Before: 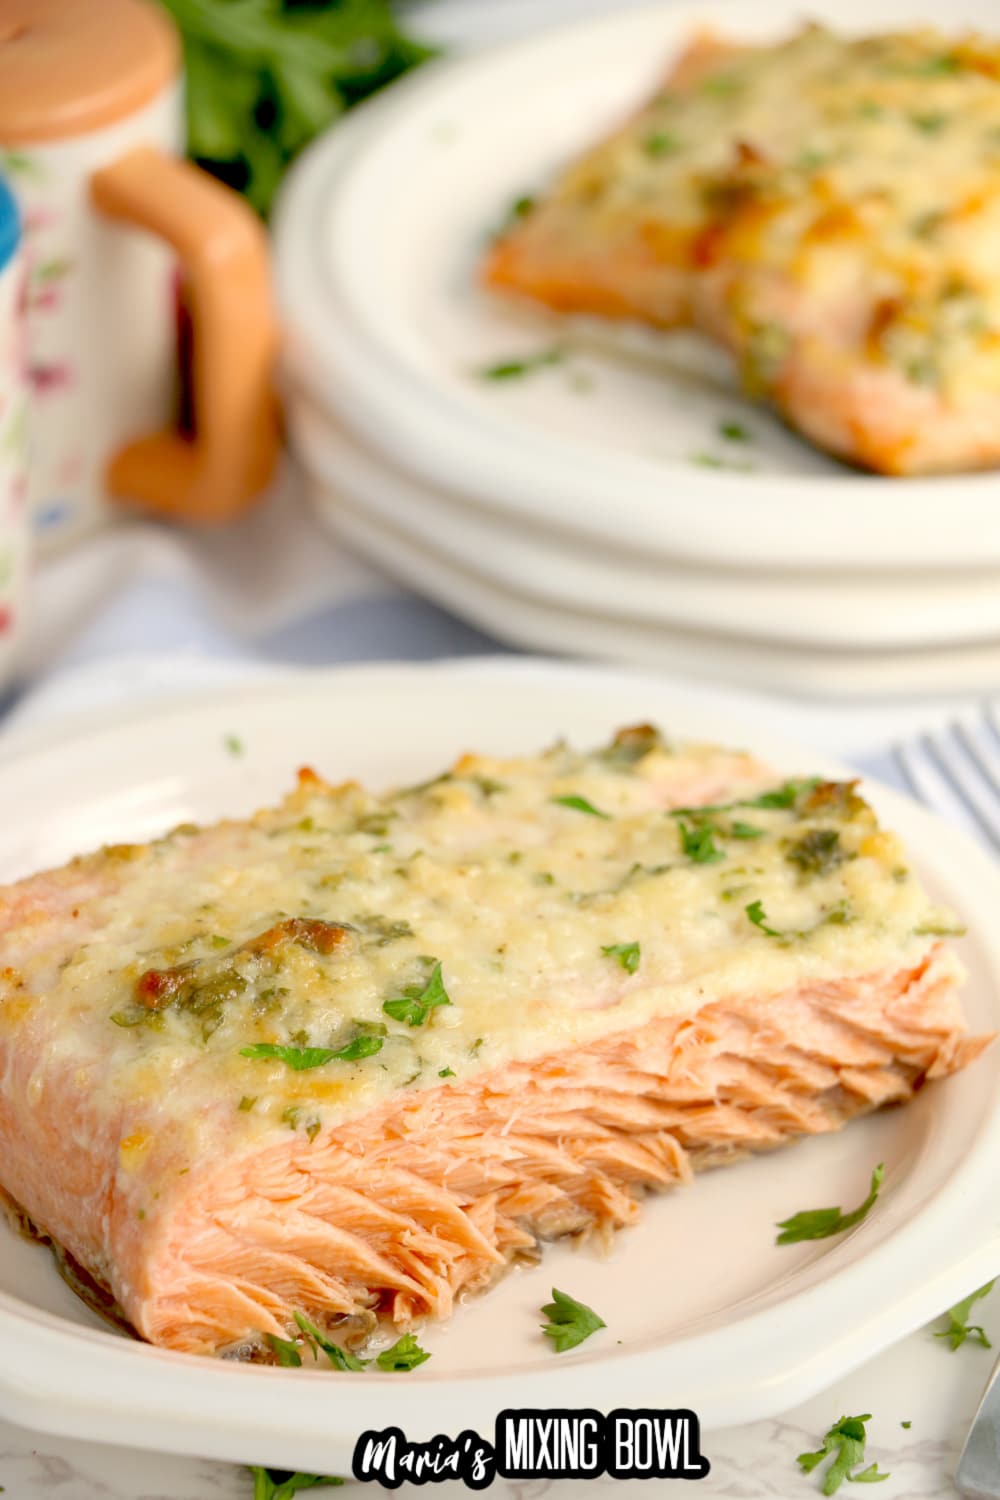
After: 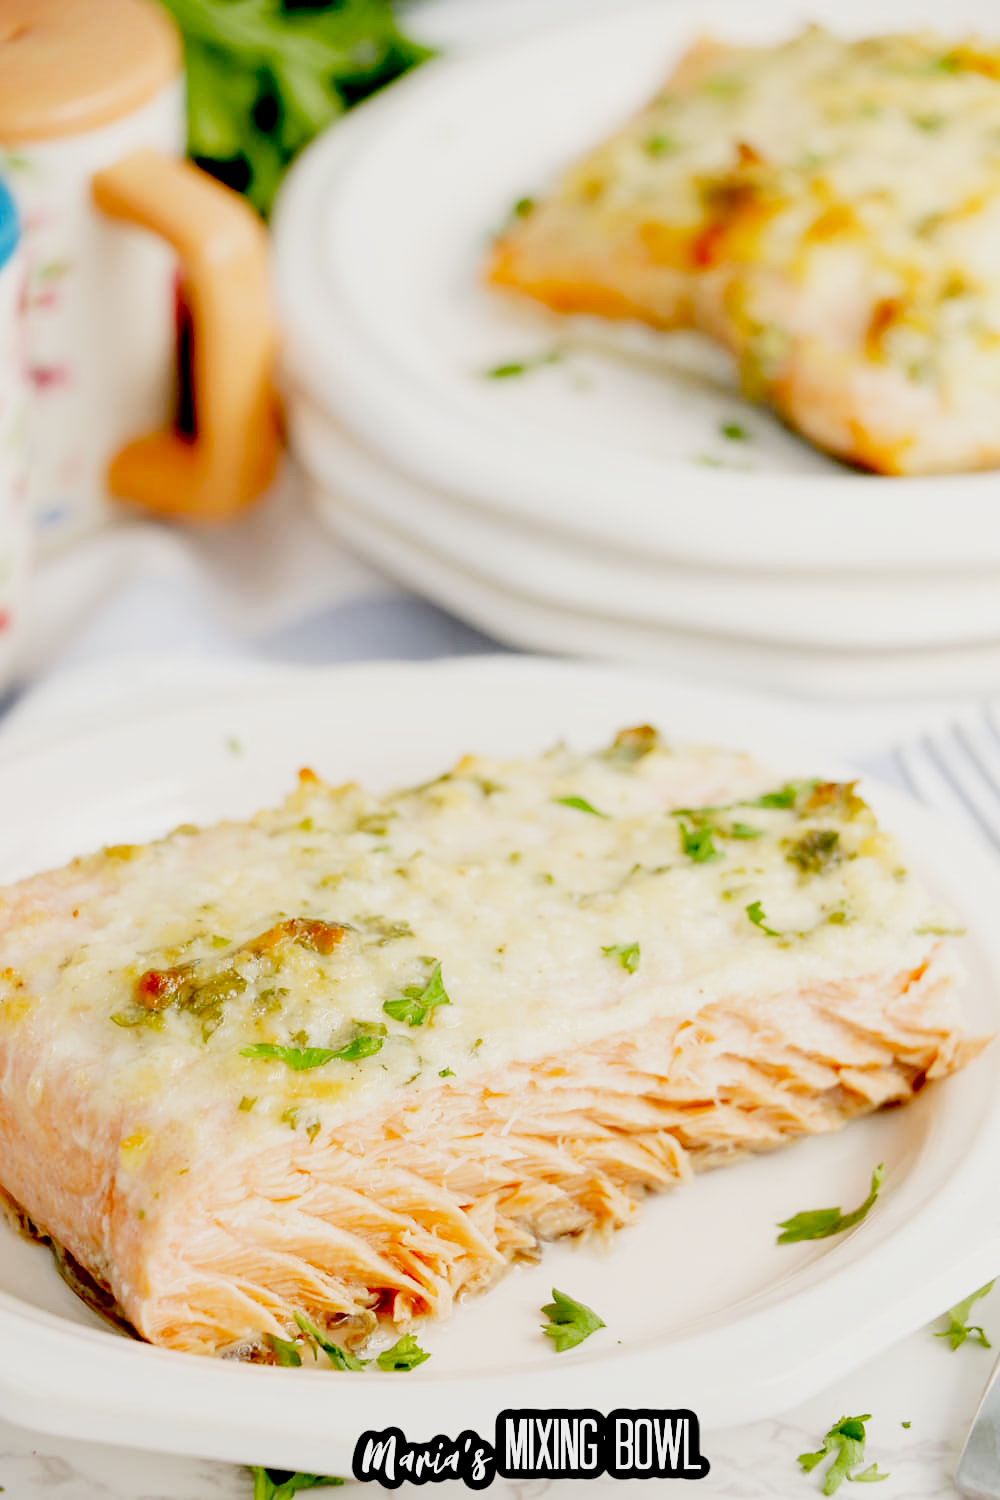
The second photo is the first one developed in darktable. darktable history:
sharpen: radius 1, threshold 1
filmic rgb: middle gray luminance 29%, black relative exposure -10.3 EV, white relative exposure 5.5 EV, threshold 6 EV, target black luminance 0%, hardness 3.95, latitude 2.04%, contrast 1.132, highlights saturation mix 5%, shadows ↔ highlights balance 15.11%, preserve chrominance no, color science v3 (2019), use custom middle-gray values true, iterations of high-quality reconstruction 0, enable highlight reconstruction true
exposure: black level correction 0.001, exposure 1.3 EV, compensate highlight preservation false
